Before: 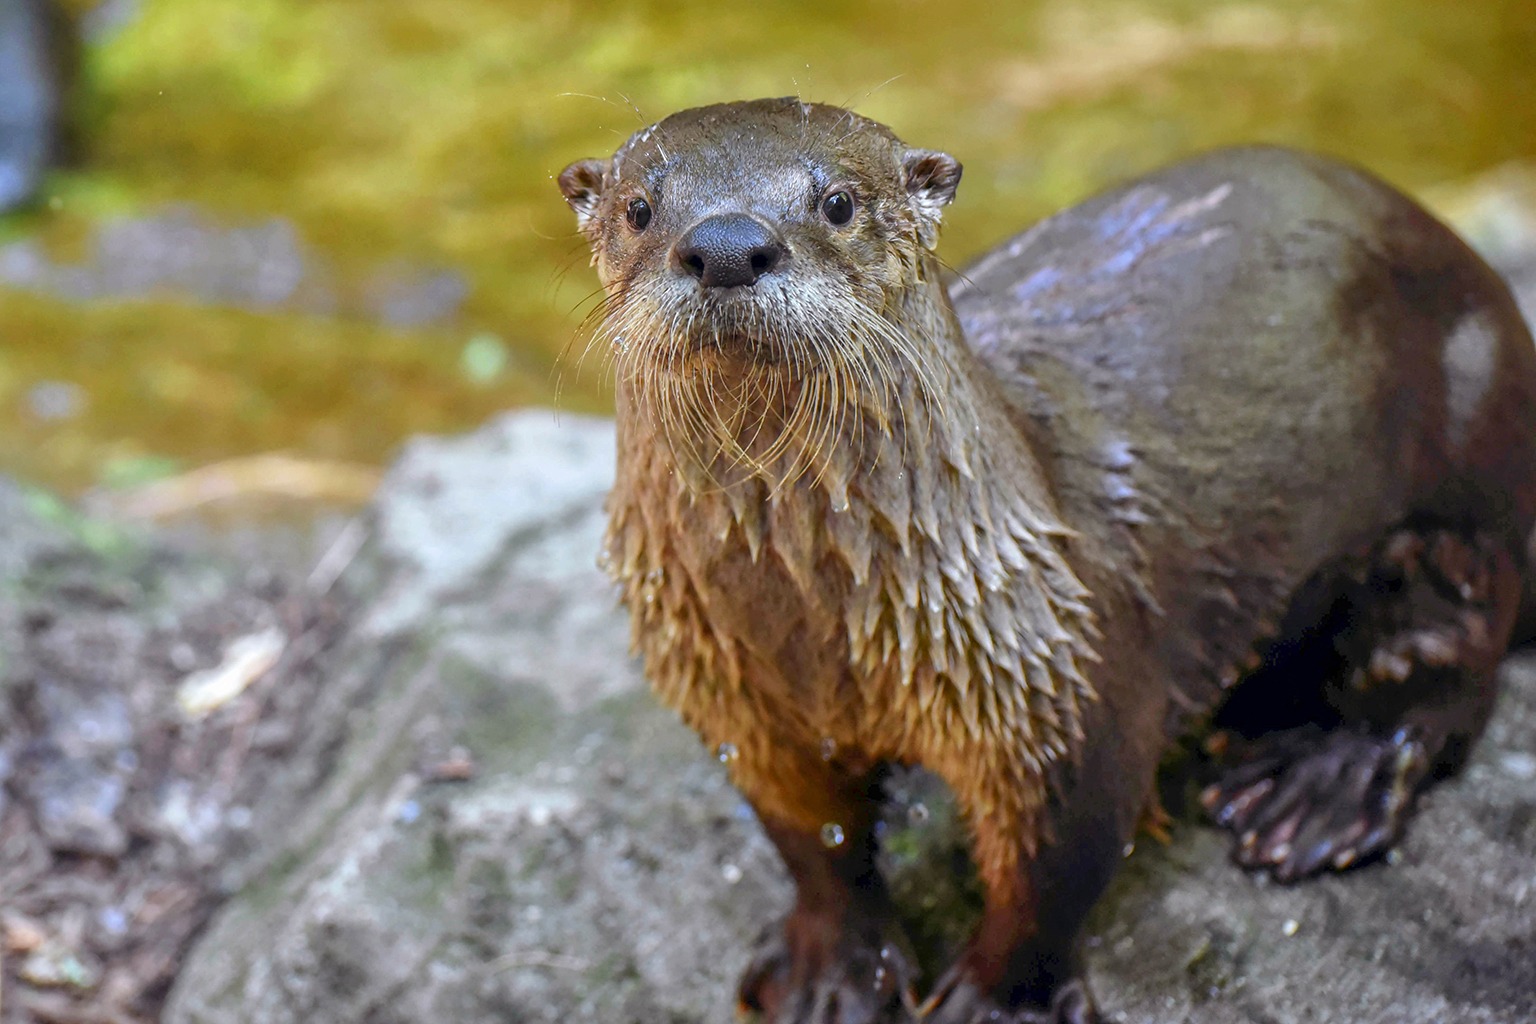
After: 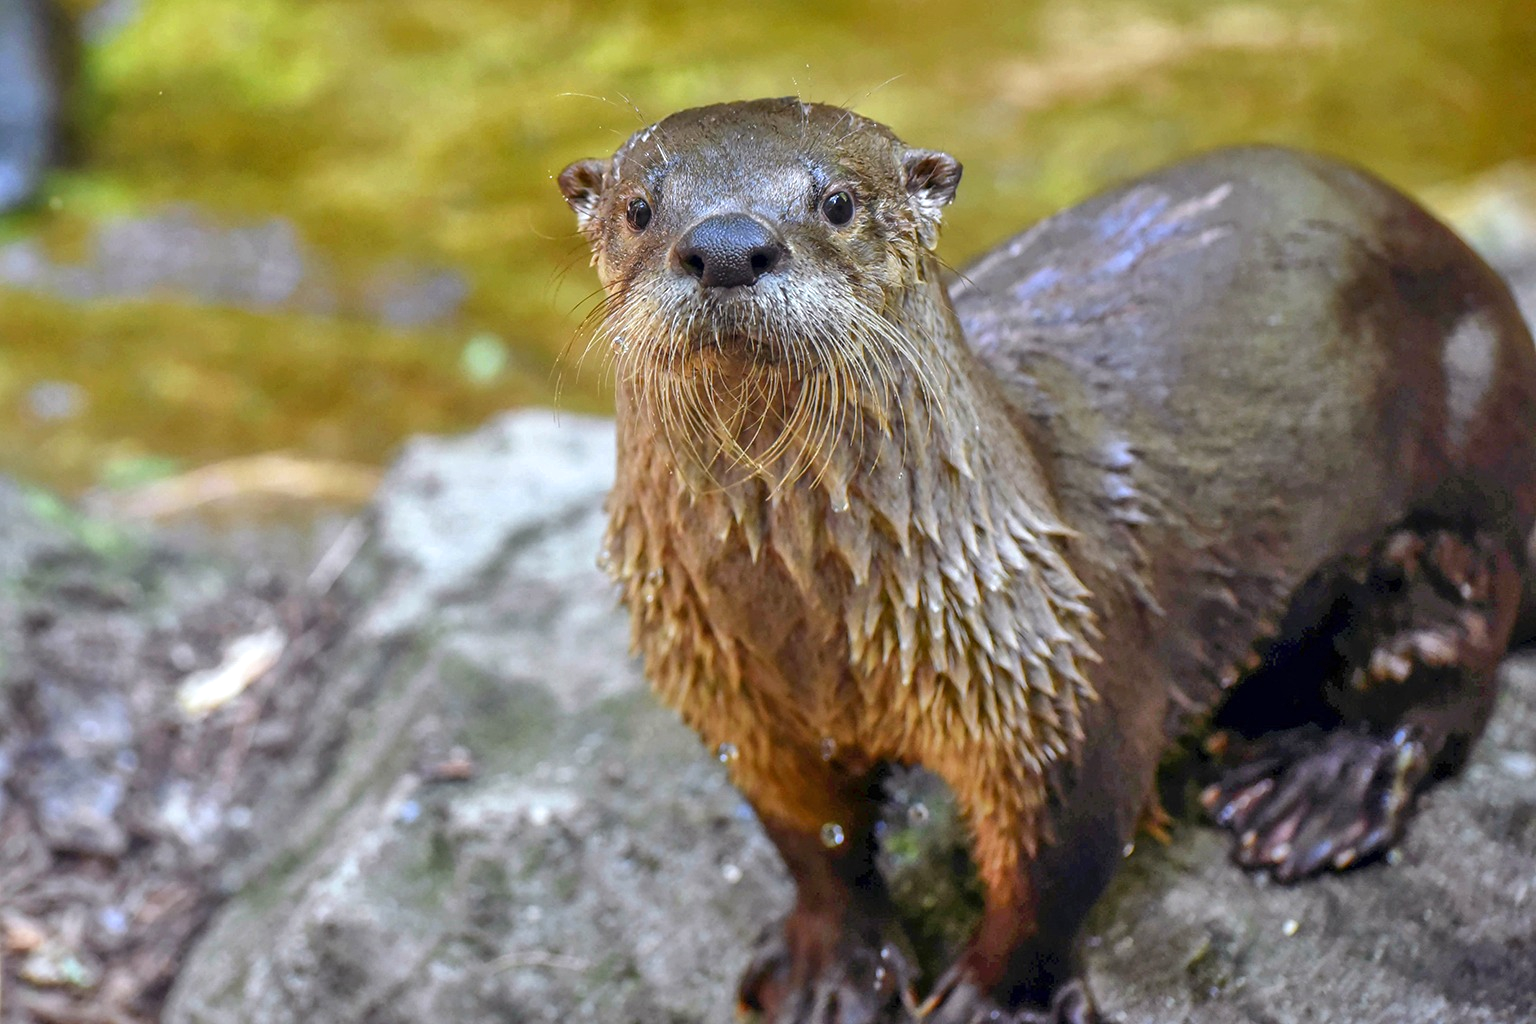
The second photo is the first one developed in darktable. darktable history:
shadows and highlights: highlights color adjustment 0%, soften with gaussian
levels: levels [0, 0.476, 0.951]
